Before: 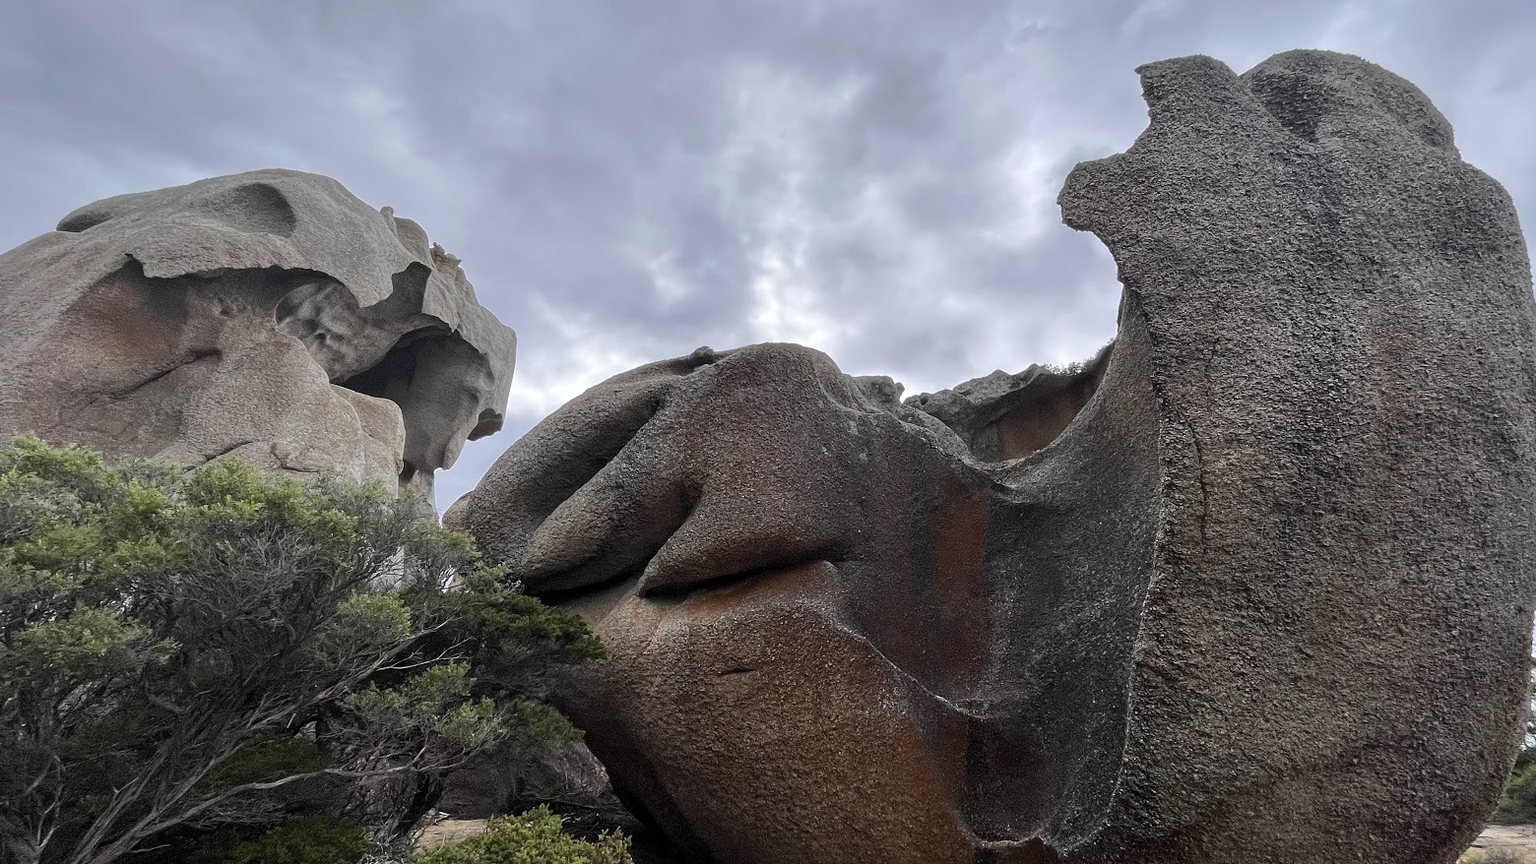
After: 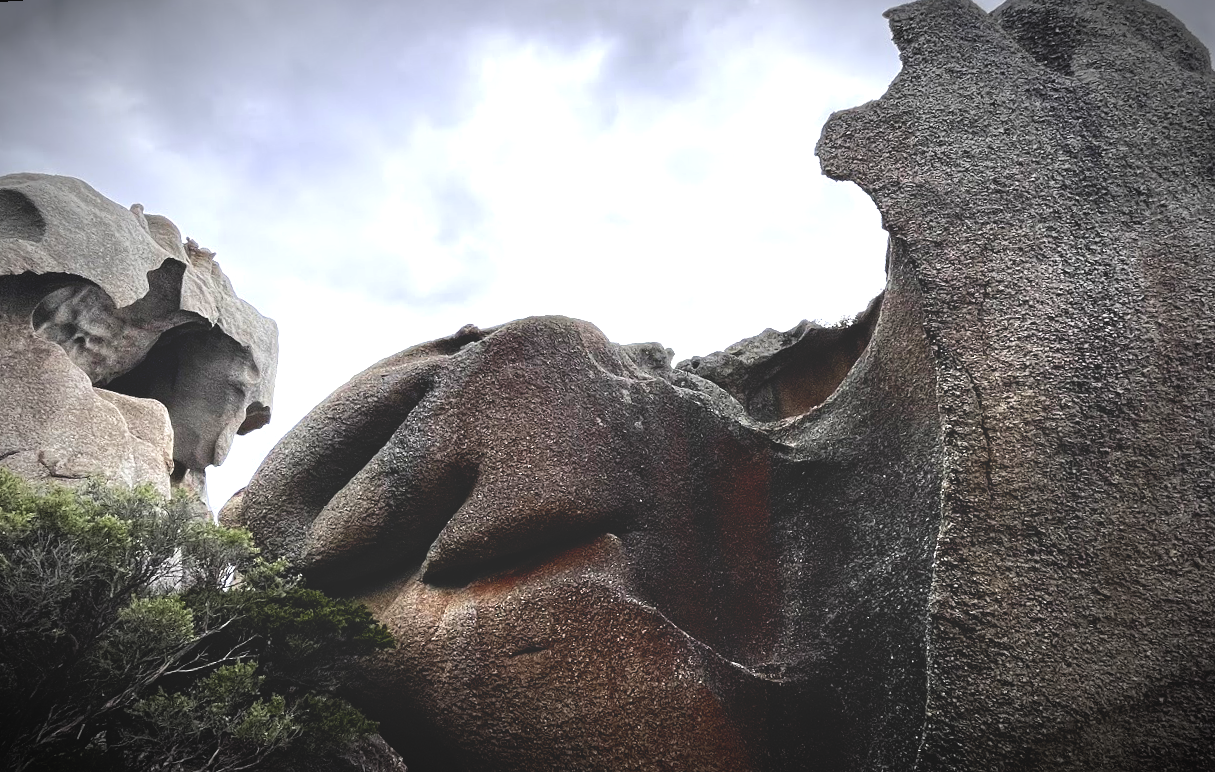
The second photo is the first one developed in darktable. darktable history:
crop: left 16.768%, top 8.653%, right 8.362%, bottom 12.485%
rotate and perspective: rotation -4.2°, shear 0.006, automatic cropping off
vignetting: fall-off start 67.5%, fall-off radius 67.23%, brightness -0.813, automatic ratio true
exposure: black level correction 0, exposure 1.2 EV, compensate exposure bias true, compensate highlight preservation false
base curve: curves: ch0 [(0, 0.02) (0.083, 0.036) (1, 1)], preserve colors none
contrast equalizer: y [[0.439, 0.44, 0.442, 0.457, 0.493, 0.498], [0.5 ×6], [0.5 ×6], [0 ×6], [0 ×6]], mix 0.59
